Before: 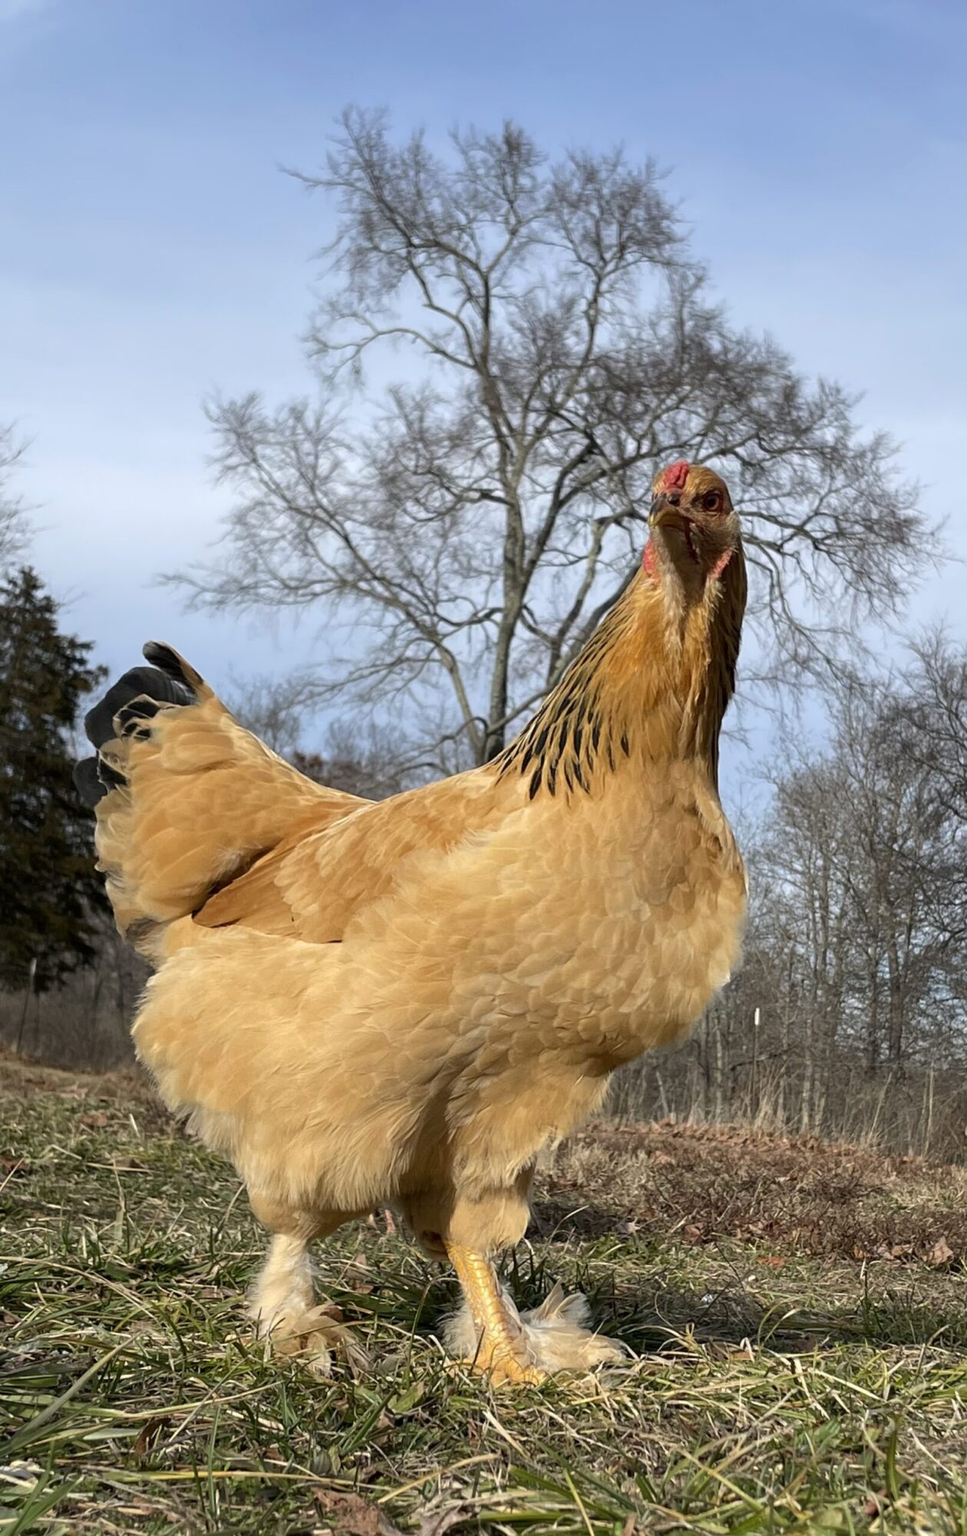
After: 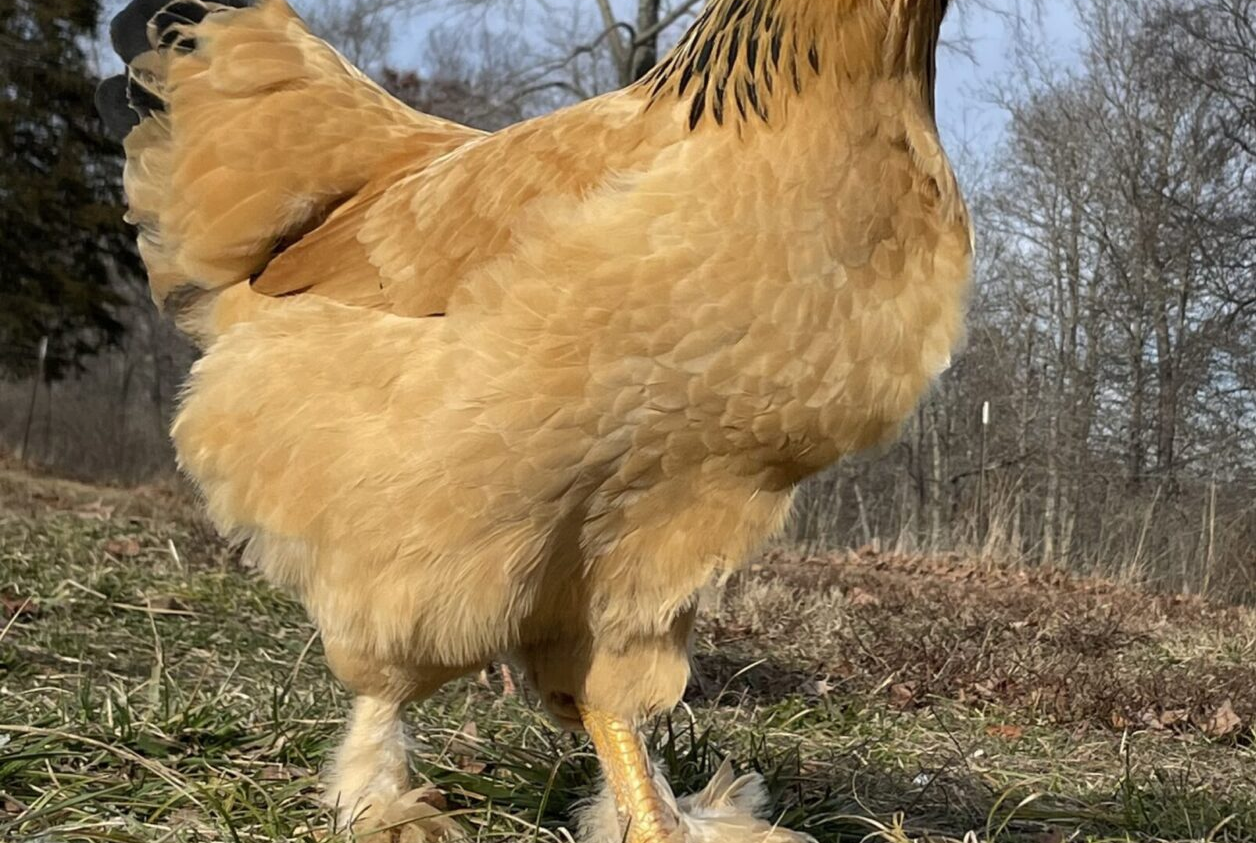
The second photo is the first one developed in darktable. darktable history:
base curve: curves: ch0 [(0, 0) (0.297, 0.298) (1, 1)], preserve colors none
shadows and highlights: radius 125.46, shadows 21.19, highlights -21.19, low approximation 0.01
crop: top 45.551%, bottom 12.262%
